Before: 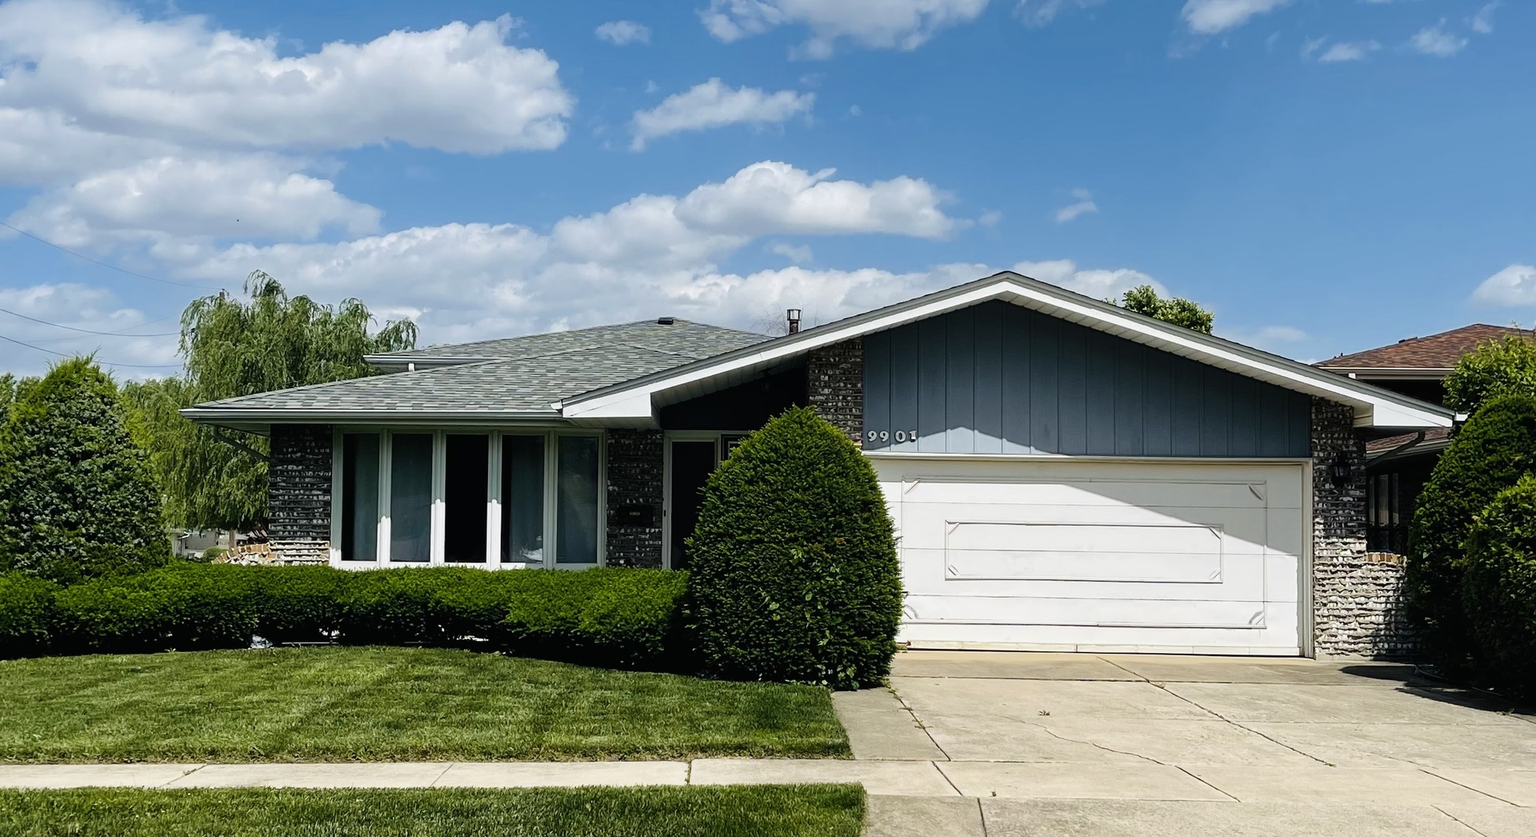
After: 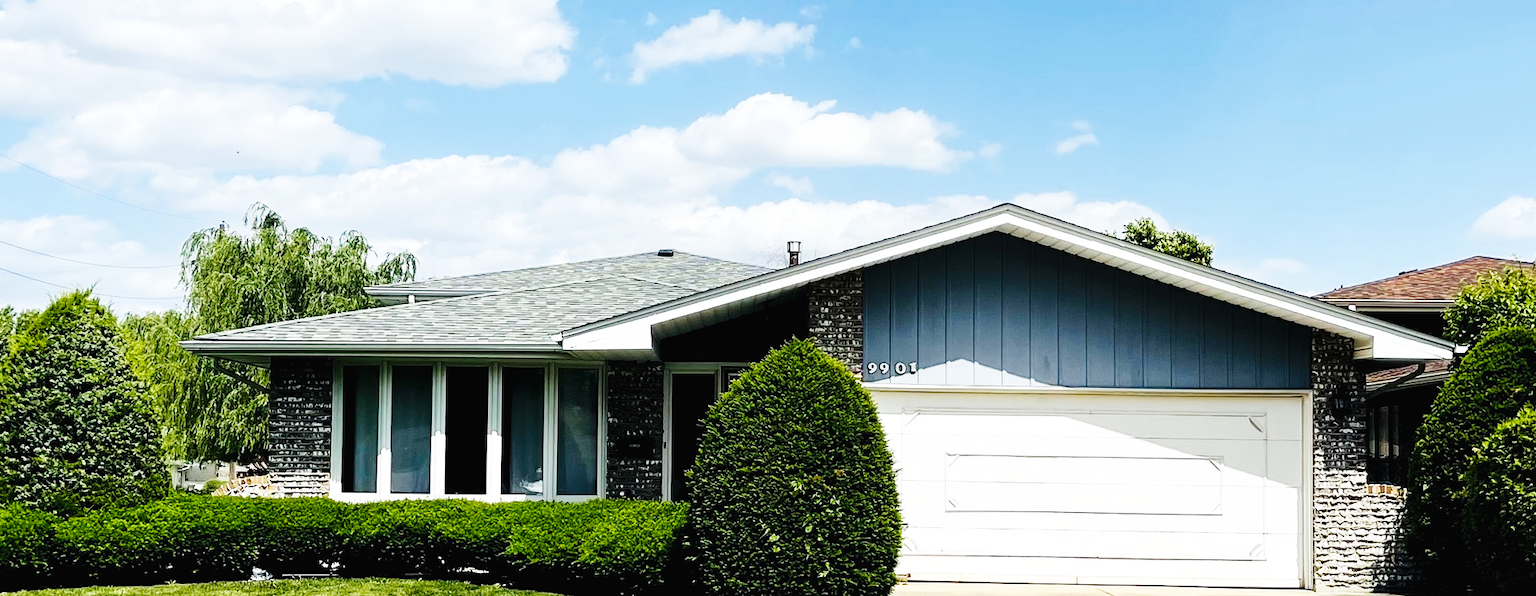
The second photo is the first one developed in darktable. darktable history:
crop and rotate: top 8.166%, bottom 20.449%
base curve: curves: ch0 [(0, 0.003) (0.001, 0.002) (0.006, 0.004) (0.02, 0.022) (0.048, 0.086) (0.094, 0.234) (0.162, 0.431) (0.258, 0.629) (0.385, 0.8) (0.548, 0.918) (0.751, 0.988) (1, 1)], preserve colors none
